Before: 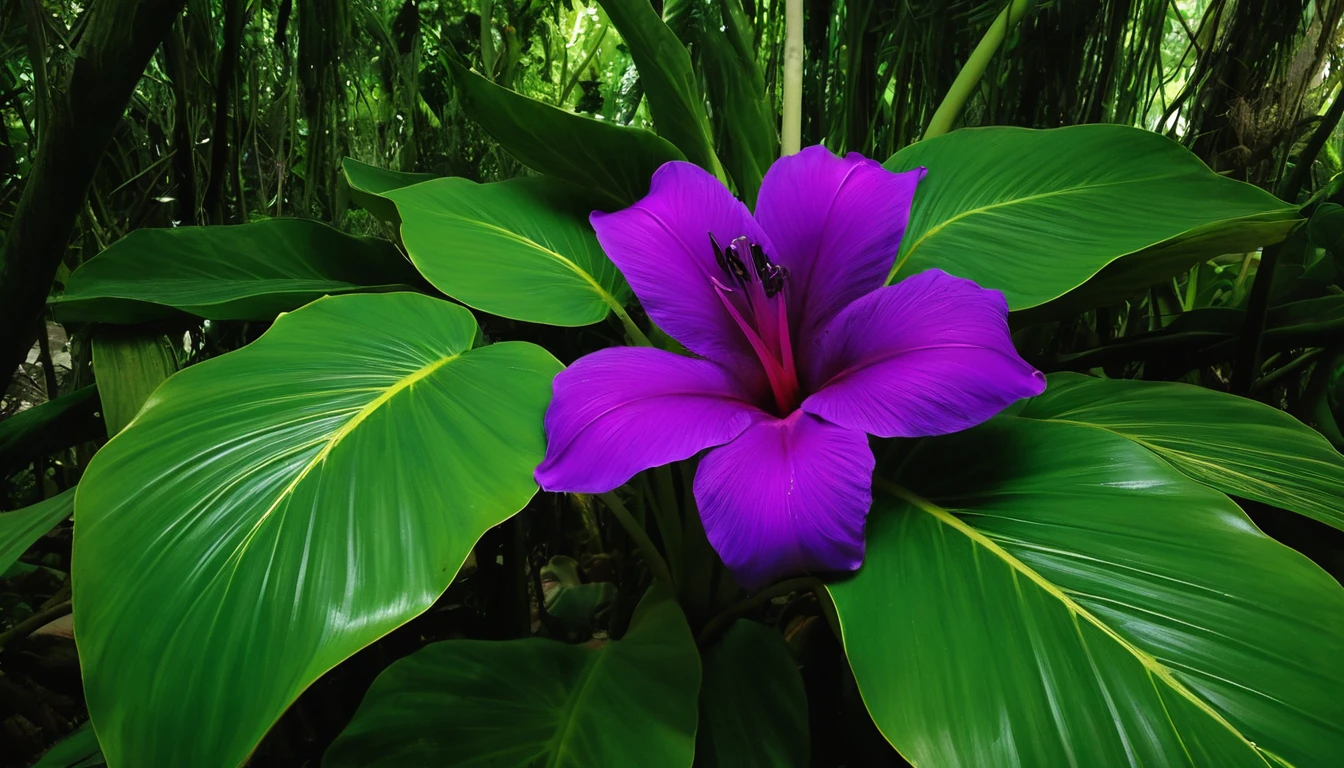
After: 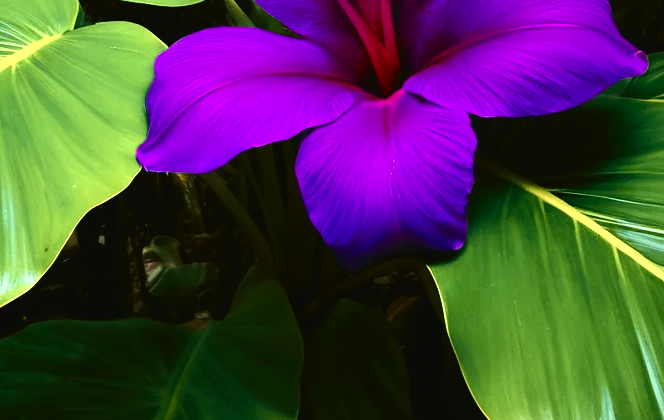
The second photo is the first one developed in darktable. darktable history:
color zones: curves: ch0 [(0, 0.473) (0.001, 0.473) (0.226, 0.548) (0.4, 0.589) (0.525, 0.54) (0.728, 0.403) (0.999, 0.473) (1, 0.473)]; ch1 [(0, 0.619) (0.001, 0.619) (0.234, 0.388) (0.4, 0.372) (0.528, 0.422) (0.732, 0.53) (0.999, 0.619) (1, 0.619)]; ch2 [(0, 0.547) (0.001, 0.547) (0.226, 0.45) (0.4, 0.525) (0.525, 0.585) (0.8, 0.511) (0.999, 0.547) (1, 0.547)]
crop: left 29.672%, top 41.786%, right 20.851%, bottom 3.487%
tone curve: curves: ch0 [(0.003, 0.023) (0.071, 0.052) (0.249, 0.201) (0.466, 0.557) (0.625, 0.761) (0.783, 0.9) (0.994, 0.968)]; ch1 [(0, 0) (0.262, 0.227) (0.417, 0.386) (0.469, 0.467) (0.502, 0.498) (0.531, 0.521) (0.576, 0.586) (0.612, 0.634) (0.634, 0.68) (0.686, 0.728) (0.994, 0.987)]; ch2 [(0, 0) (0.262, 0.188) (0.385, 0.353) (0.427, 0.424) (0.495, 0.493) (0.518, 0.544) (0.55, 0.579) (0.595, 0.621) (0.644, 0.748) (1, 1)], color space Lab, independent channels, preserve colors none
